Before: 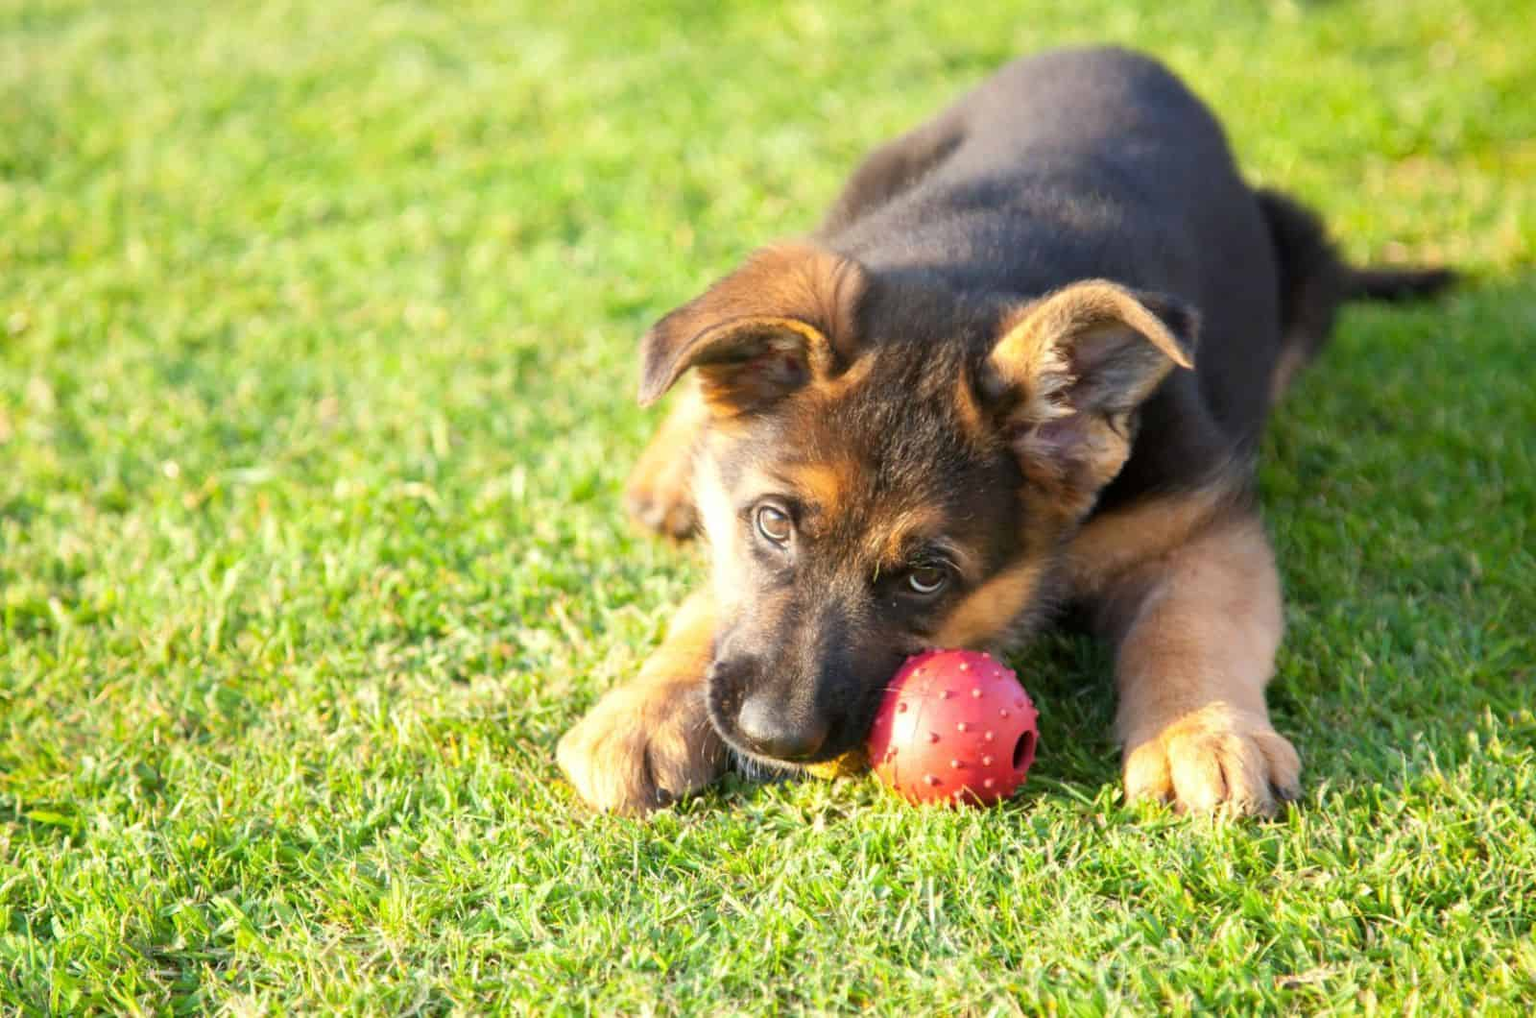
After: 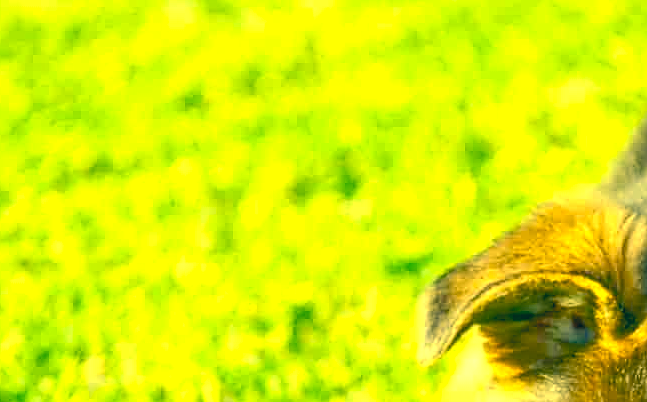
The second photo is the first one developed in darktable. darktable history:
sharpen: amount 0.499
contrast brightness saturation: contrast 0.049, brightness 0.069, saturation 0.012
color correction: highlights a* -15.17, highlights b* 39.68, shadows a* -39.83, shadows b* -26.42
tone equalizer: -7 EV 0.141 EV, -6 EV 0.61 EV, -5 EV 1.13 EV, -4 EV 1.34 EV, -3 EV 1.15 EV, -2 EV 0.6 EV, -1 EV 0.158 EV
local contrast: detail 130%
color balance rgb: shadows lift › luminance -19.659%, highlights gain › chroma 3.038%, highlights gain › hue 60.13°, perceptual saturation grading › global saturation 20%, perceptual saturation grading › highlights -25.543%, perceptual saturation grading › shadows 50.224%, perceptual brilliance grading › global brilliance 9.588%, perceptual brilliance grading › shadows 14.489%, global vibrance 9.604%, contrast 14.624%, saturation formula JzAzBz (2021)
crop: left 15.485%, top 5.435%, right 44.066%, bottom 56.565%
